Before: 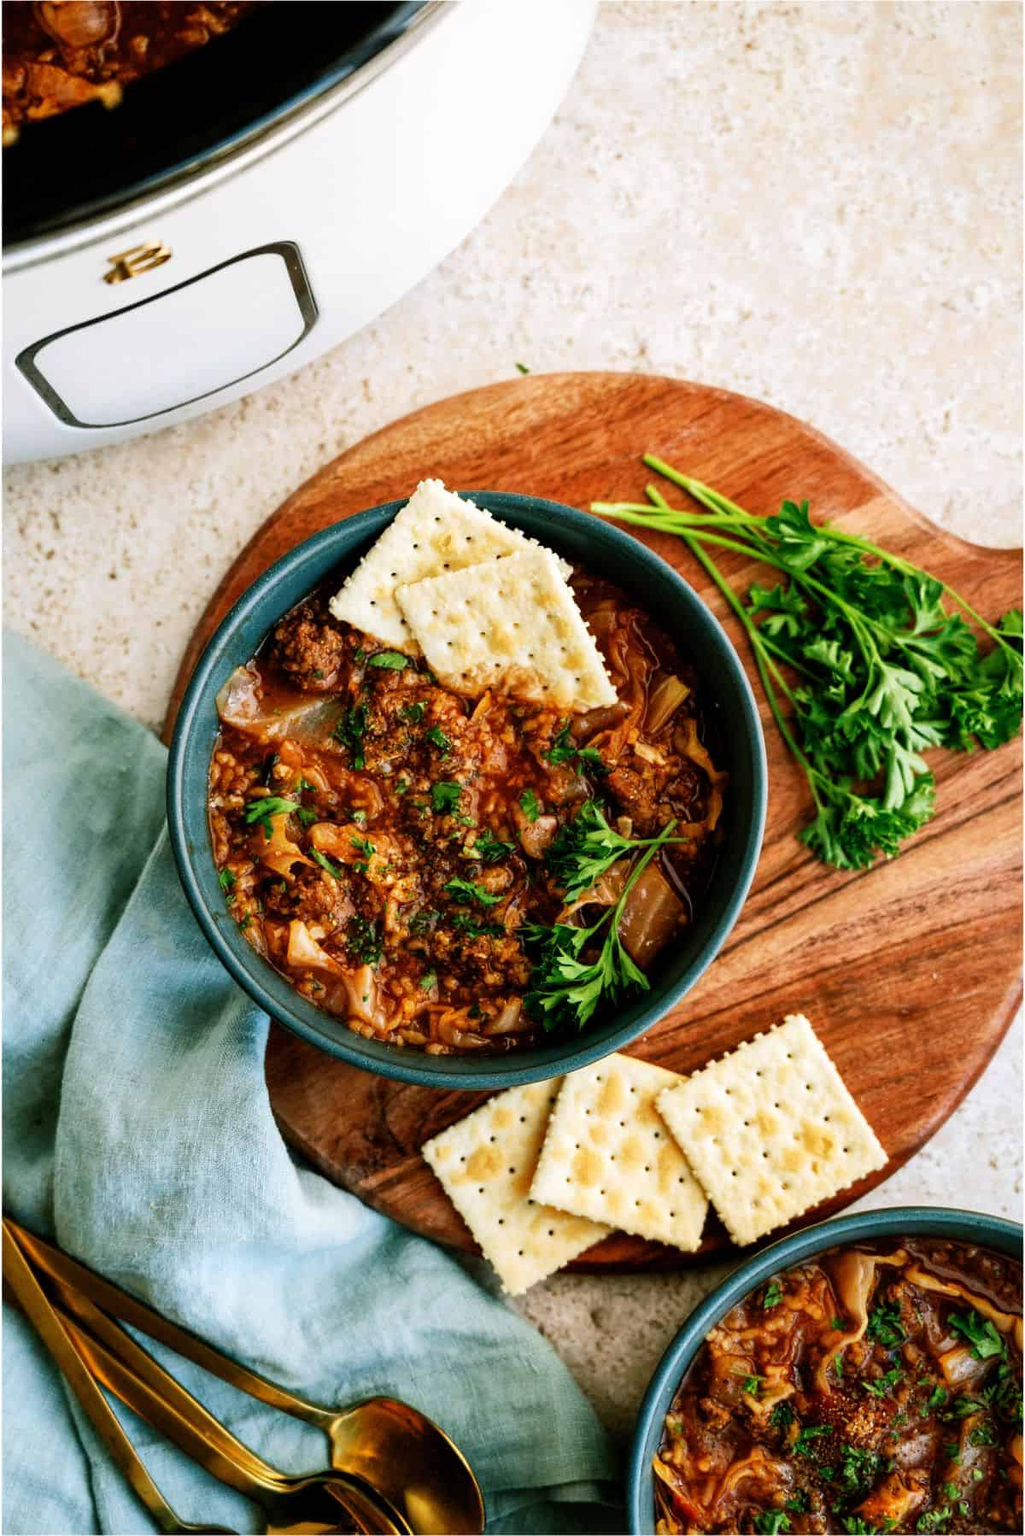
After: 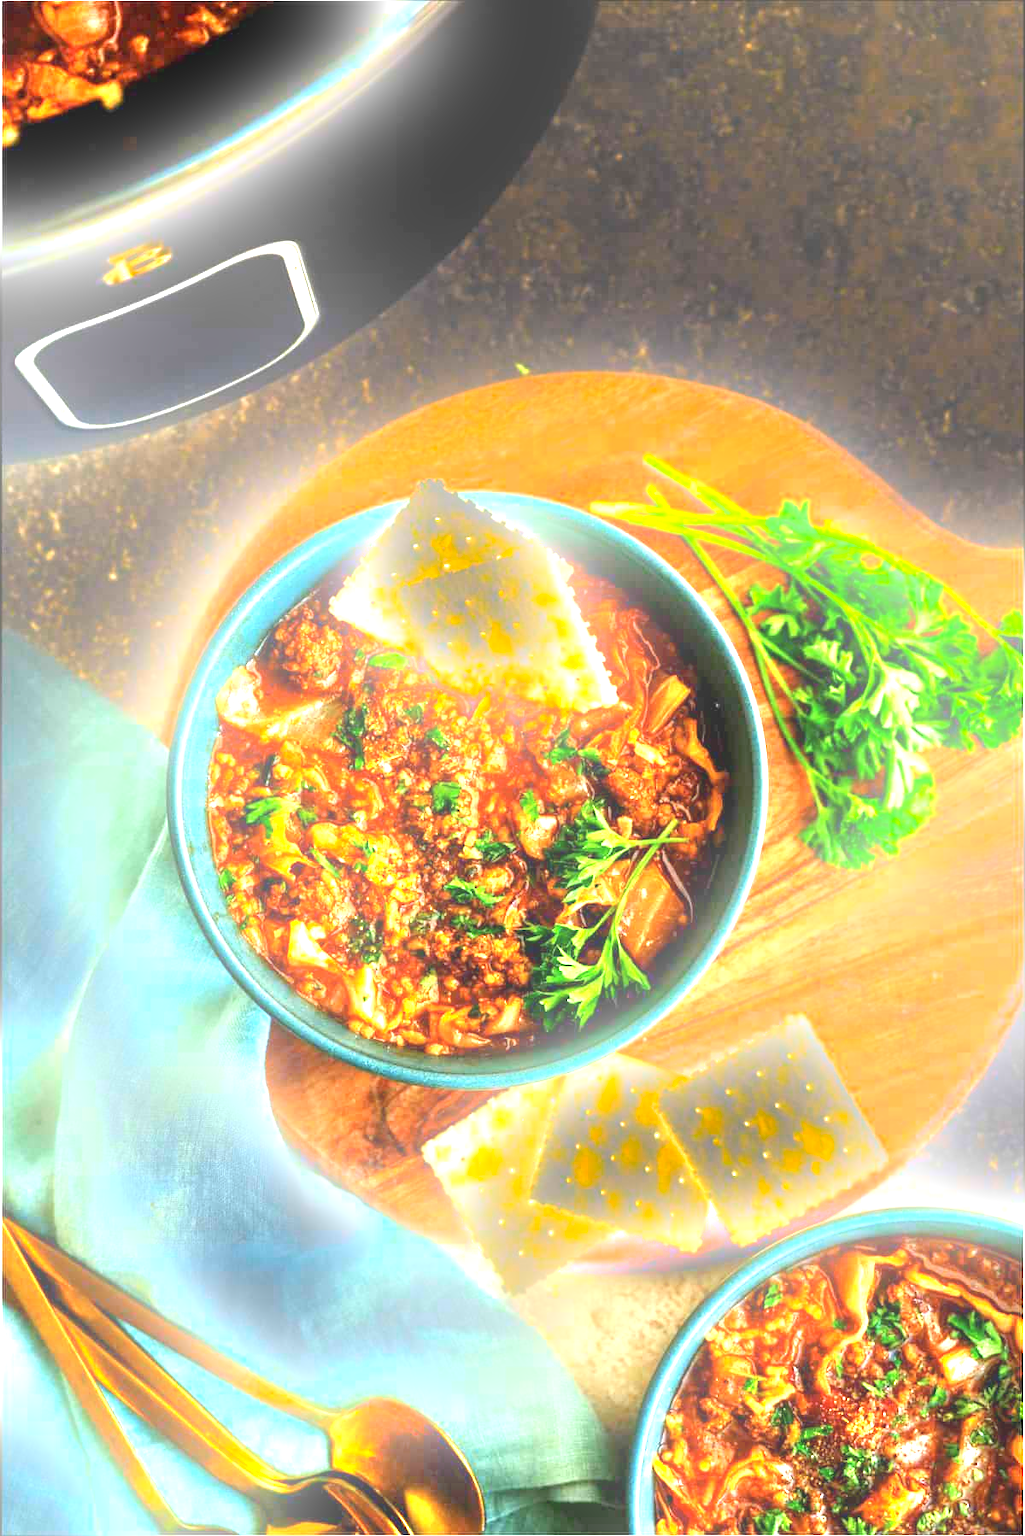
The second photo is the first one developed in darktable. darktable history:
sharpen: radius 2.883, amount 0.868, threshold 47.523
bloom: size 15%, threshold 97%, strength 7%
exposure: black level correction 0, exposure 2.327 EV, compensate exposure bias true, compensate highlight preservation false
white balance: emerald 1
